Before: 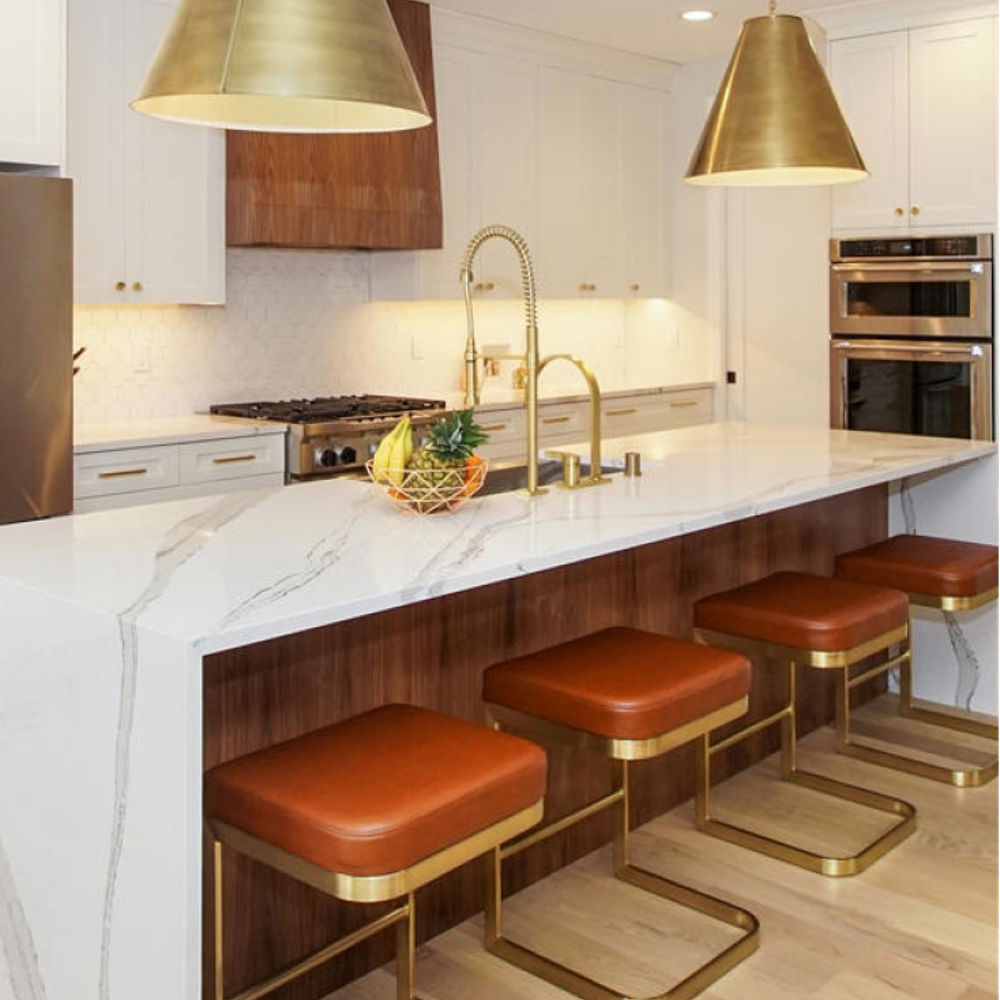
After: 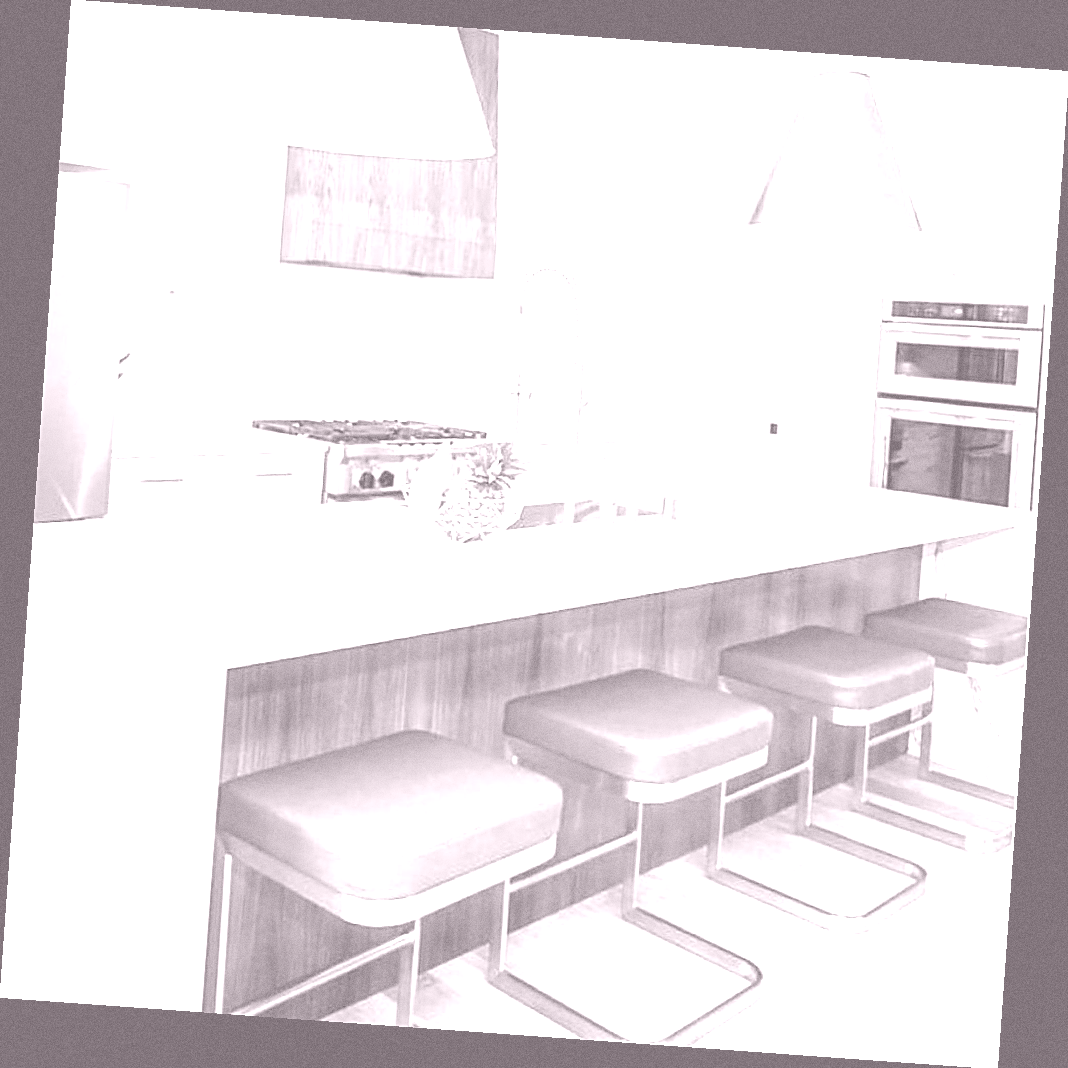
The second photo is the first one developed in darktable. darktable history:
sharpen: on, module defaults
color balance rgb: linear chroma grading › shadows 32%, linear chroma grading › global chroma -2%, linear chroma grading › mid-tones 4%, perceptual saturation grading › global saturation -2%, perceptual saturation grading › highlights -8%, perceptual saturation grading › mid-tones 8%, perceptual saturation grading › shadows 4%, perceptual brilliance grading › highlights 8%, perceptual brilliance grading › mid-tones 4%, perceptual brilliance grading › shadows 2%, global vibrance 16%, saturation formula JzAzBz (2021)
grain: coarseness 0.47 ISO
exposure: black level correction 0.001, exposure 0.955 EV, compensate exposure bias true, compensate highlight preservation false
colorize: hue 25.2°, saturation 83%, source mix 82%, lightness 79%, version 1
rotate and perspective: rotation 4.1°, automatic cropping off
tone equalizer: on, module defaults
white balance: emerald 1
